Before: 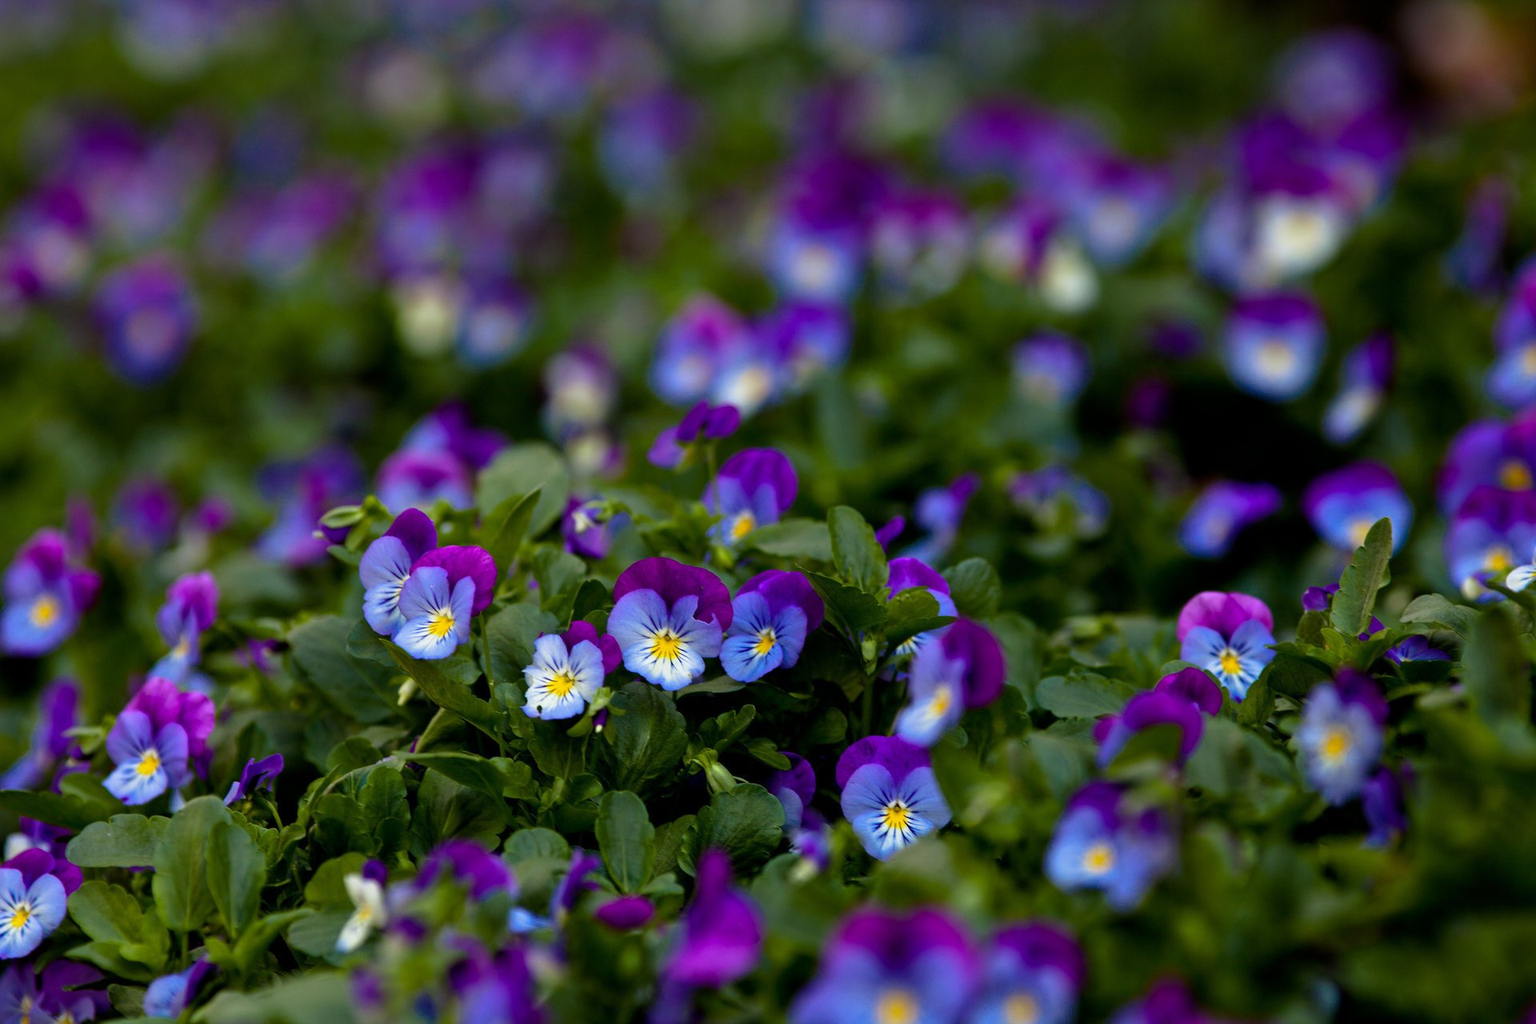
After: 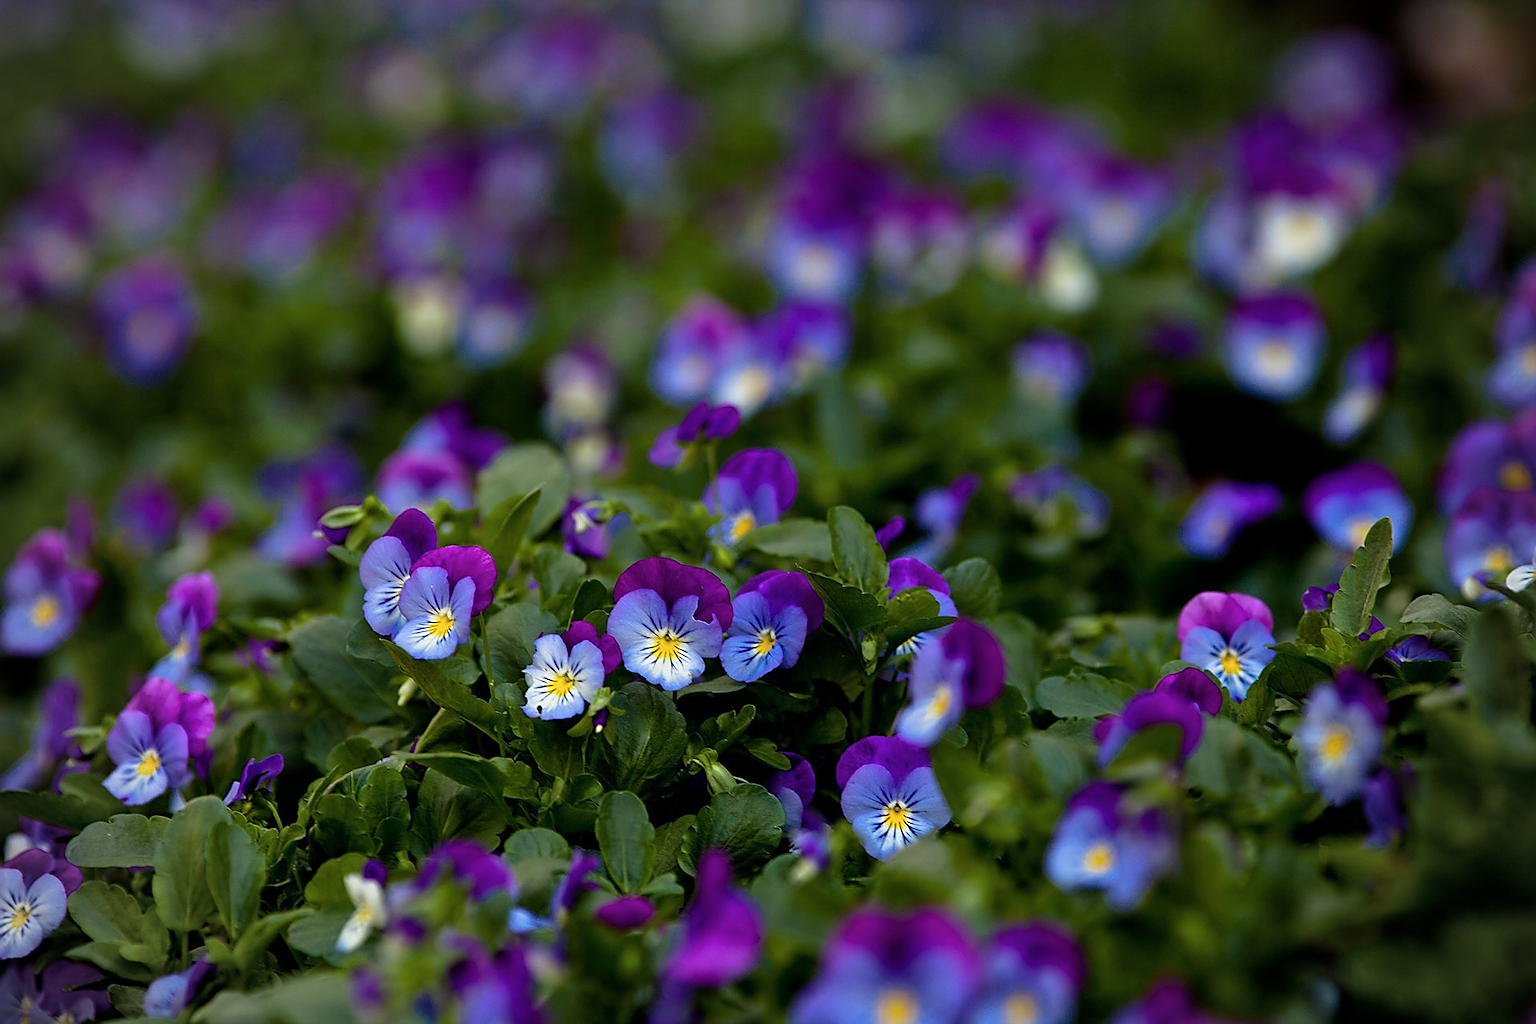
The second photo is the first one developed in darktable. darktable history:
contrast brightness saturation: saturation -0.05
vignetting: on, module defaults
sharpen: radius 1.4, amount 1.25, threshold 0.7
